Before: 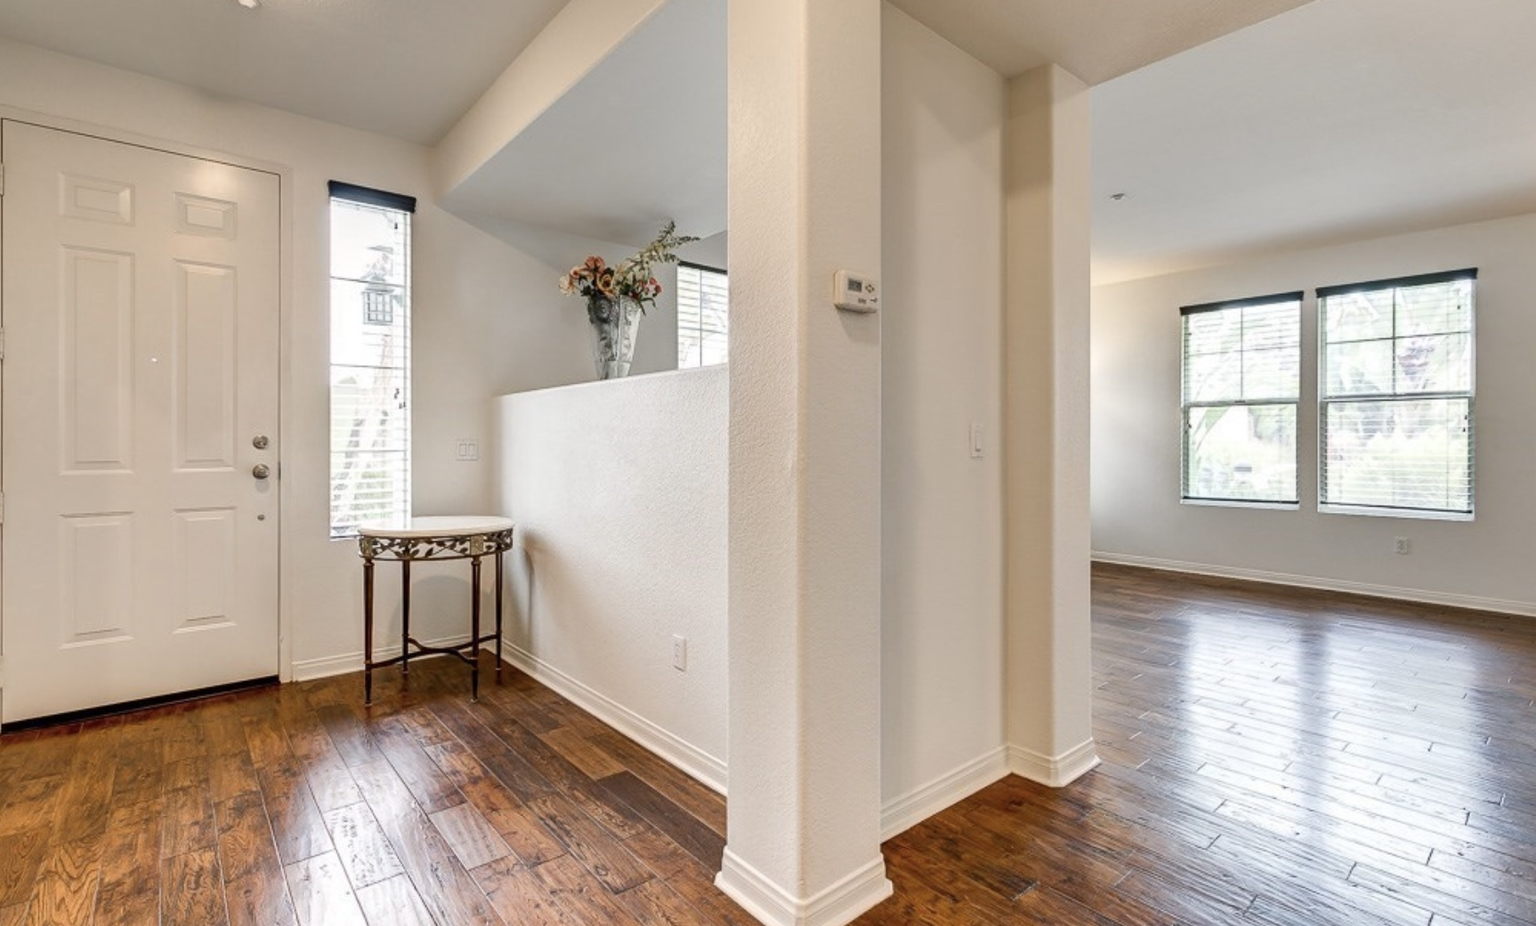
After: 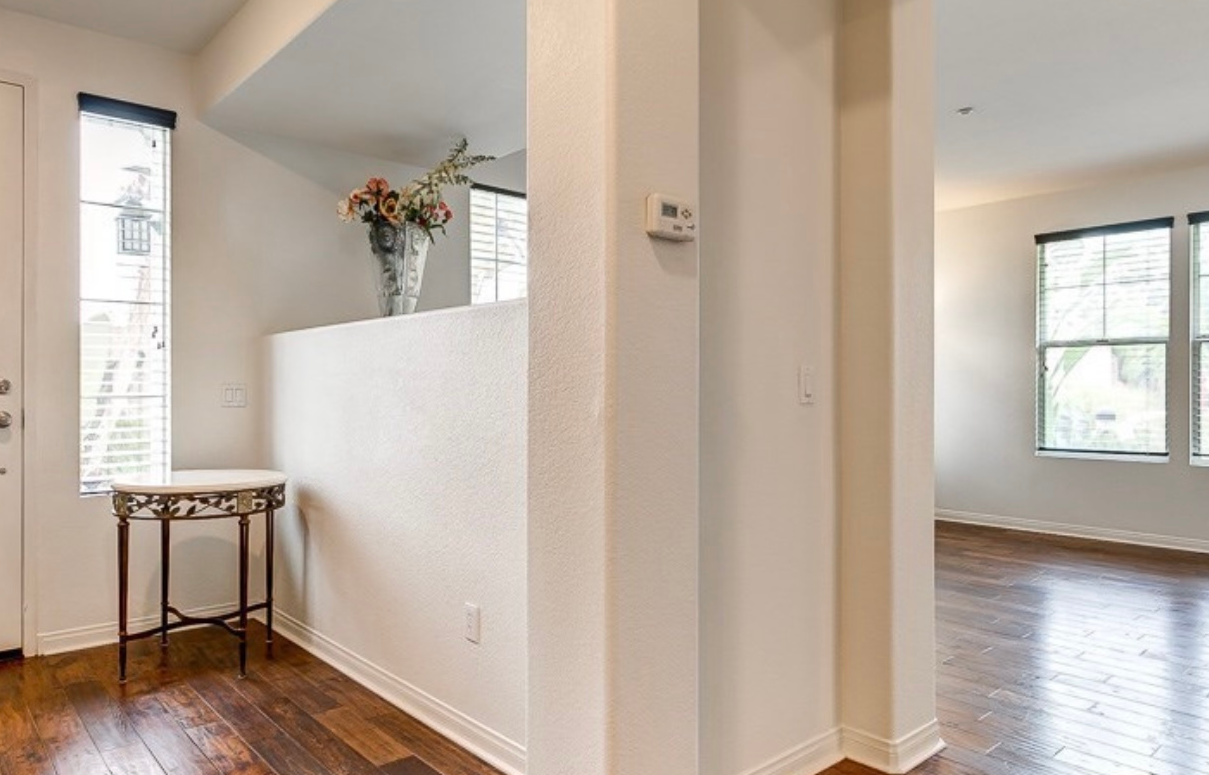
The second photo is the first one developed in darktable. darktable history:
exposure: black level correction 0, compensate highlight preservation false
crop and rotate: left 16.938%, top 10.669%, right 12.96%, bottom 14.741%
